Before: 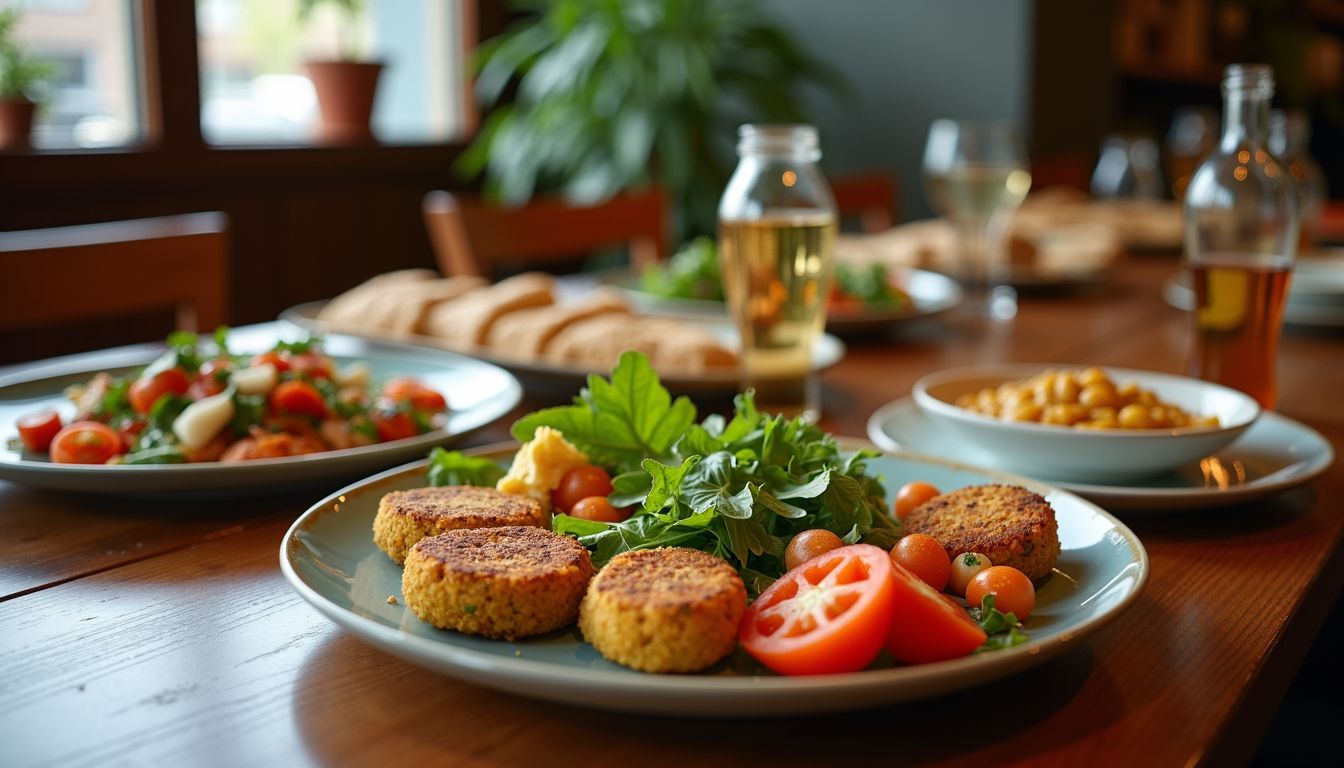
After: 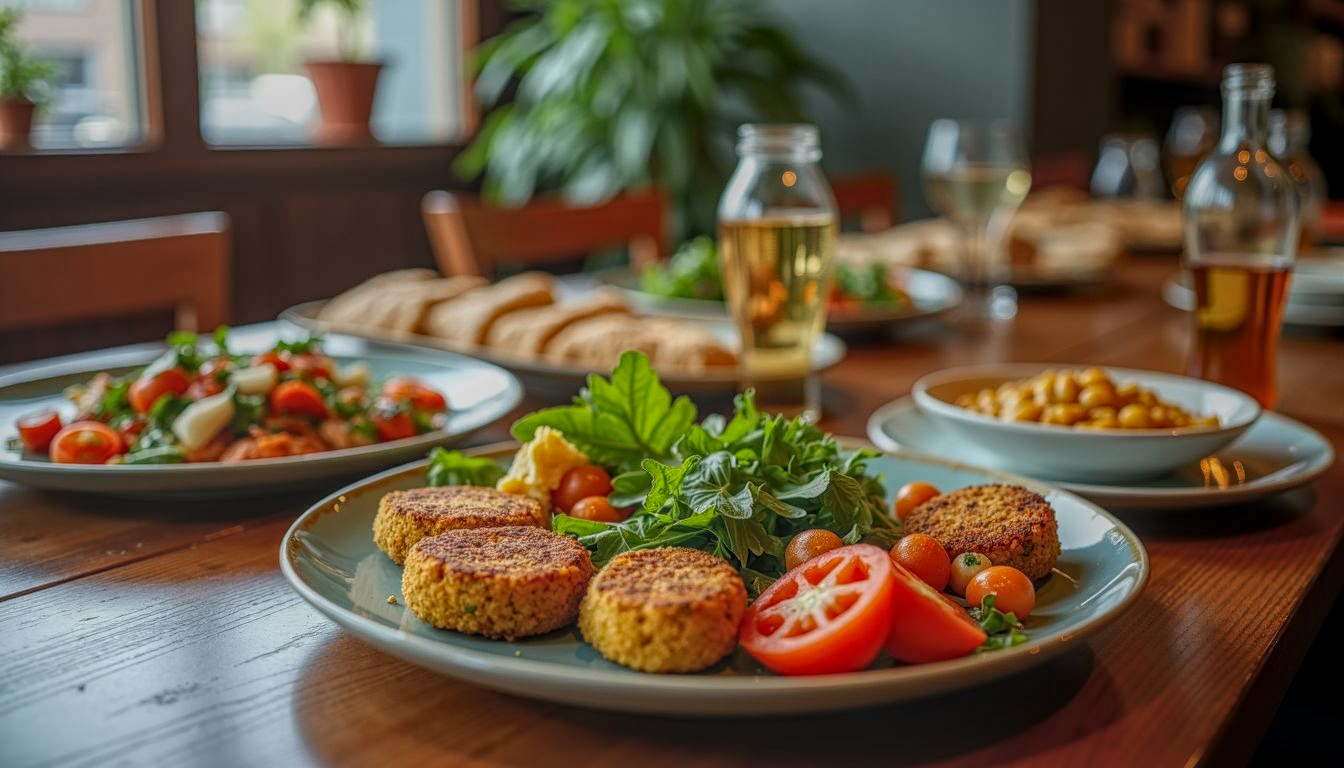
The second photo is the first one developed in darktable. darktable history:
contrast equalizer: y [[0.5, 0.5, 0.468, 0.5, 0.5, 0.5], [0.5 ×6], [0.5 ×6], [0 ×6], [0 ×6]]
local contrast: highlights 20%, shadows 30%, detail 200%, midtone range 0.2
